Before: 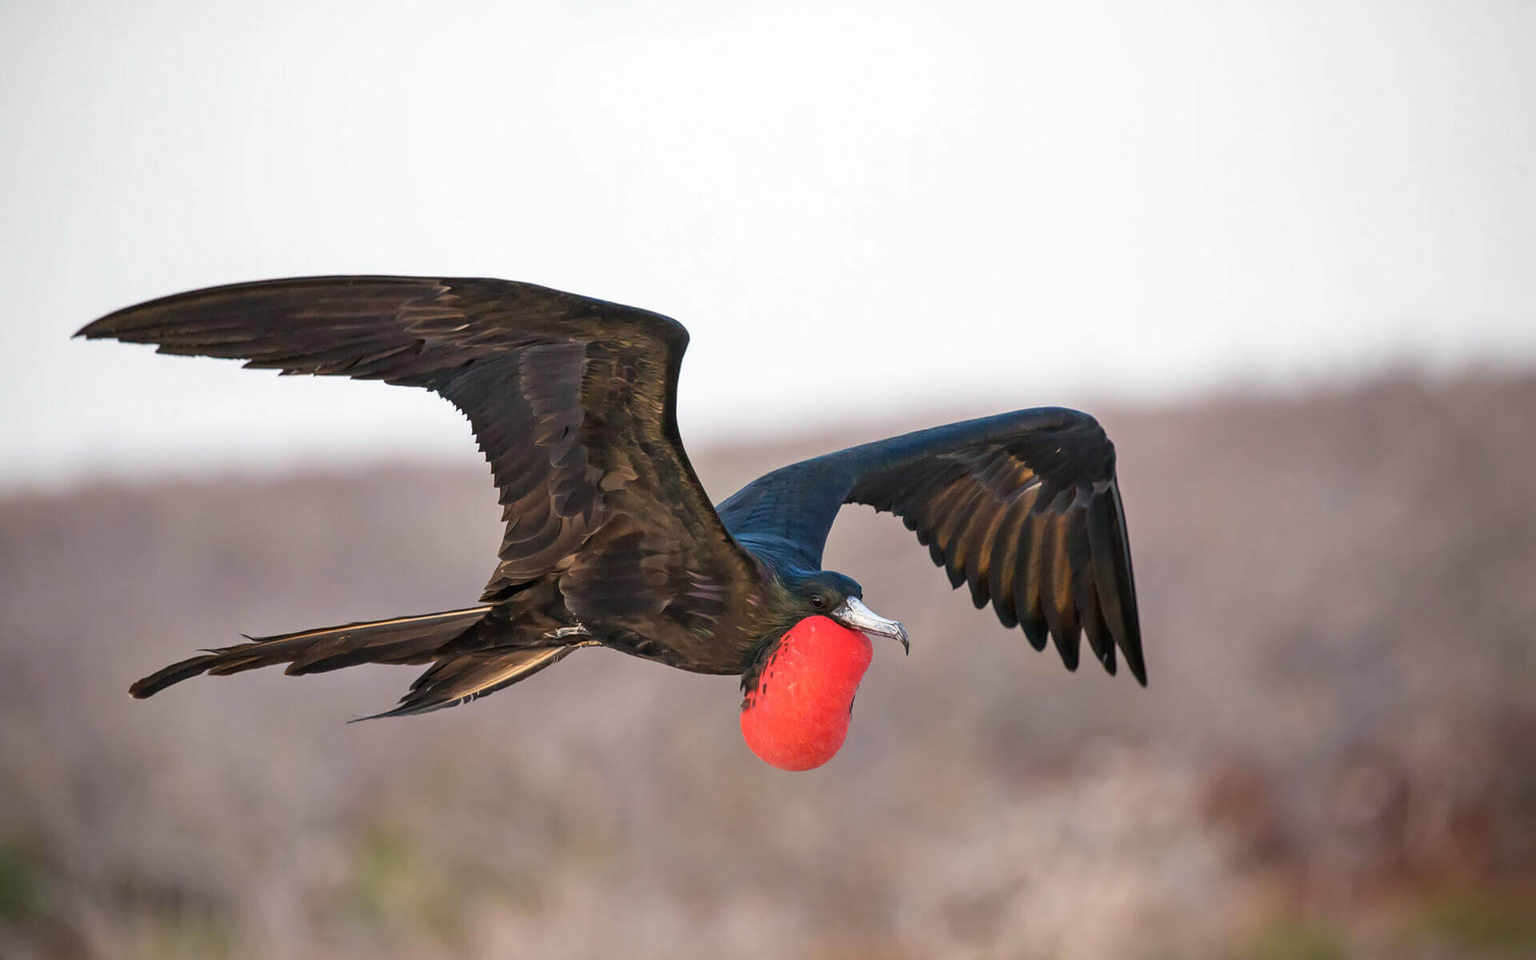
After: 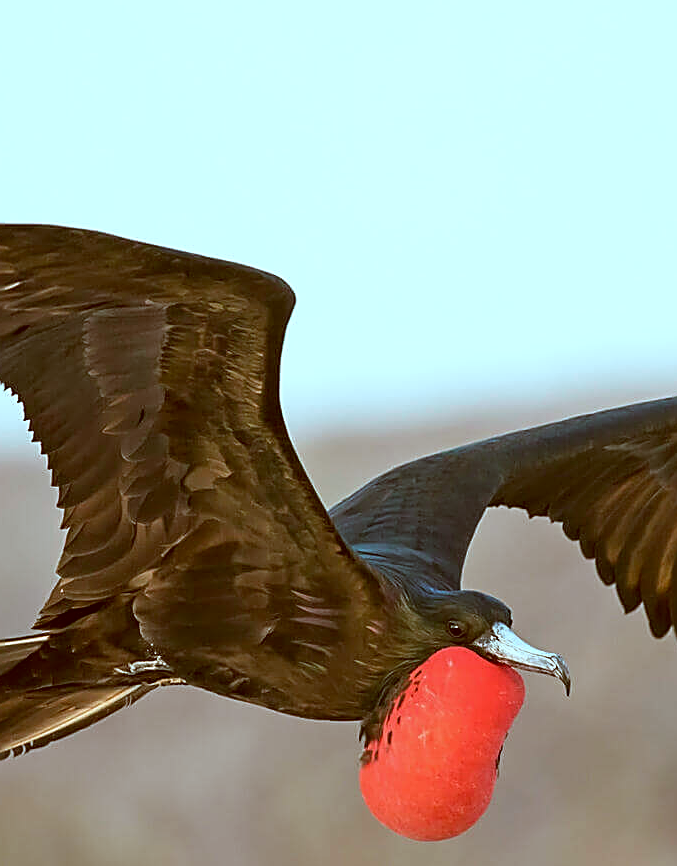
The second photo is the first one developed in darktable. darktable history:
color correction: highlights a* -14.03, highlights b* -15.91, shadows a* 10.12, shadows b* 30.04
sharpen: amount 0.752
crop and rotate: left 29.479%, top 10.265%, right 35.223%, bottom 17.539%
